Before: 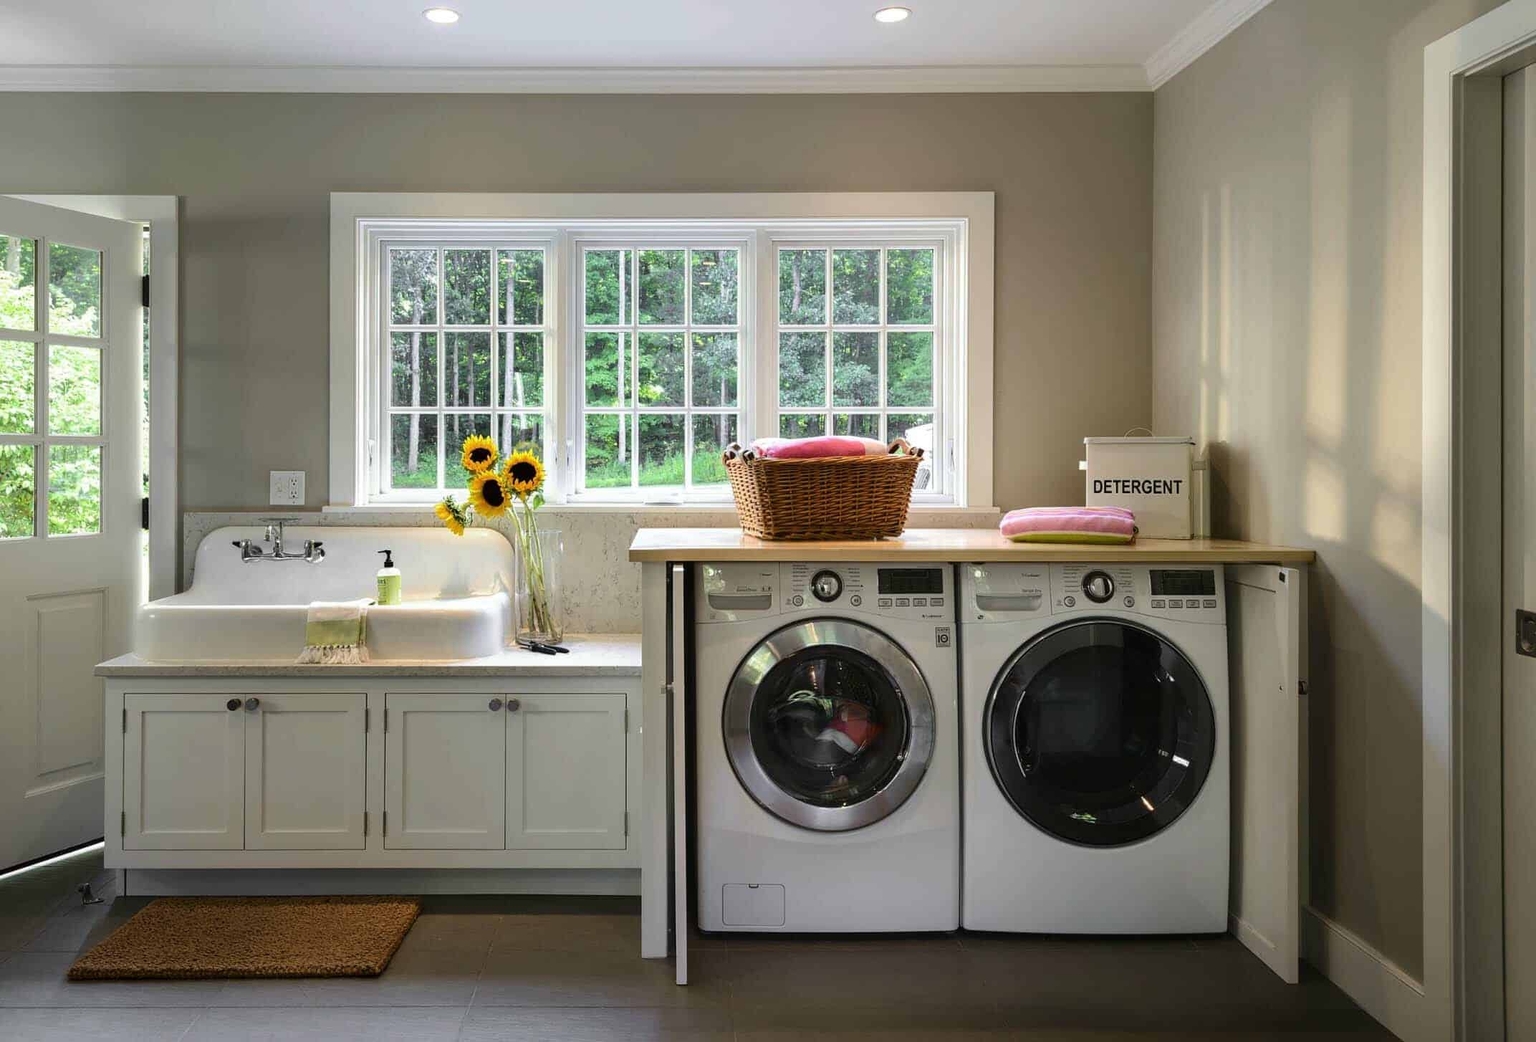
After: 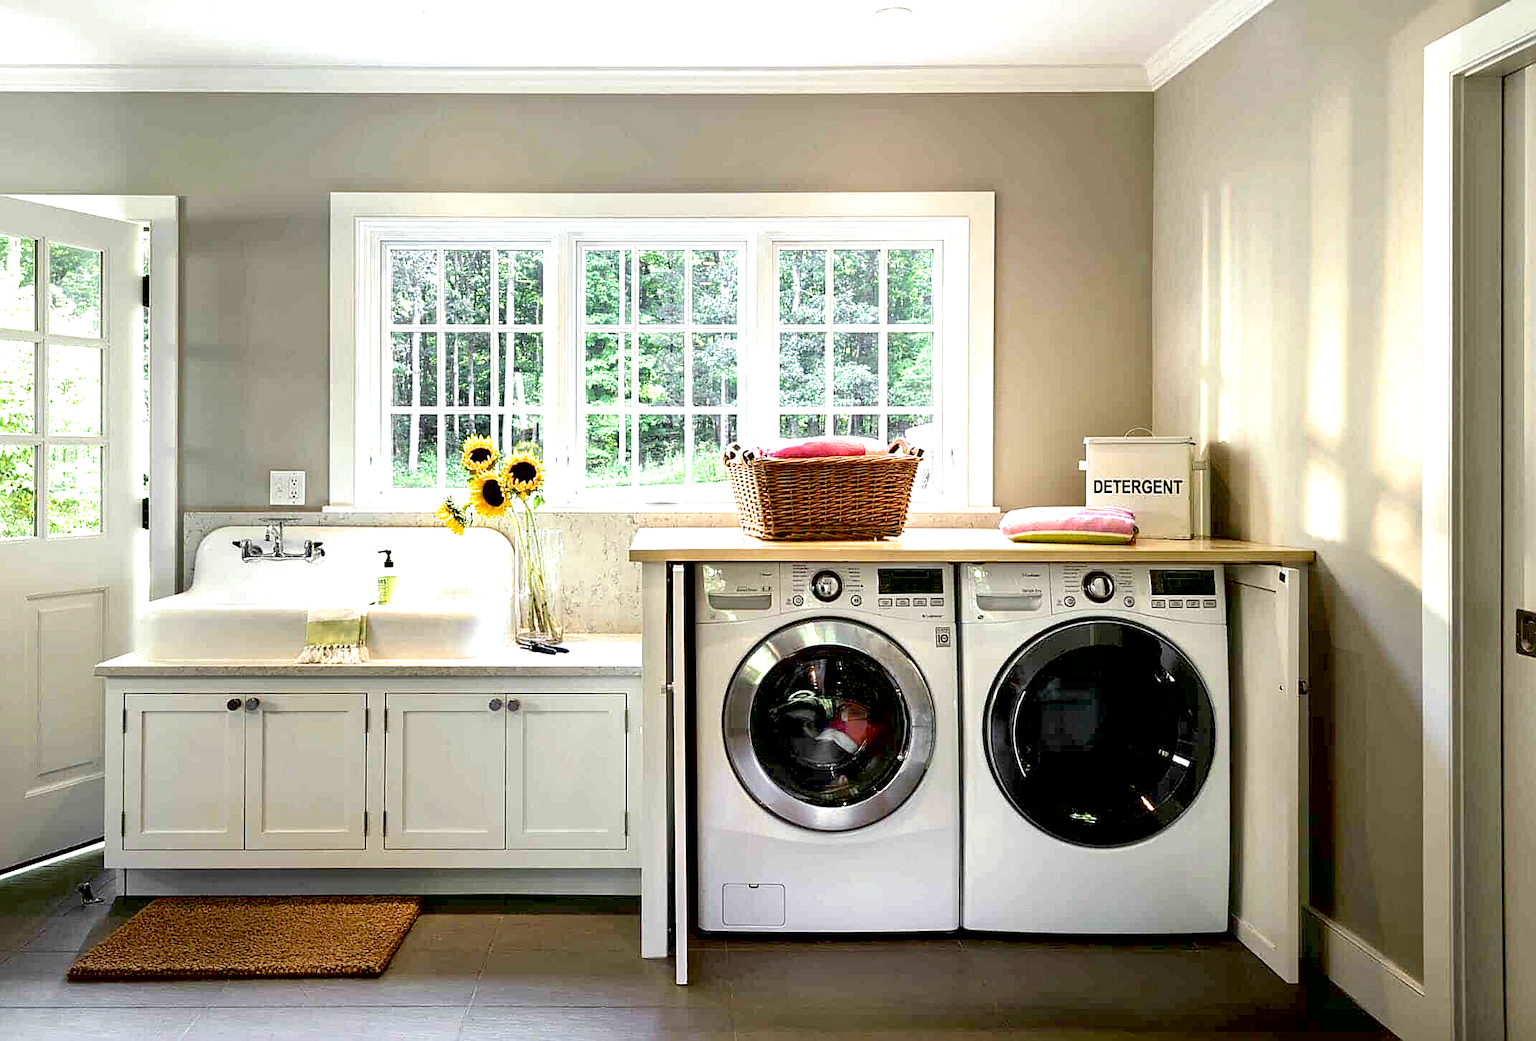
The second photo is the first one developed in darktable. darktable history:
exposure: black level correction 0.011, exposure 1.088 EV, compensate exposure bias true, compensate highlight preservation false
split-toning: shadows › saturation 0.61, highlights › saturation 0.58, balance -28.74, compress 87.36%
local contrast: mode bilateral grid, contrast 28, coarseness 16, detail 115%, midtone range 0.2
sharpen: on, module defaults
